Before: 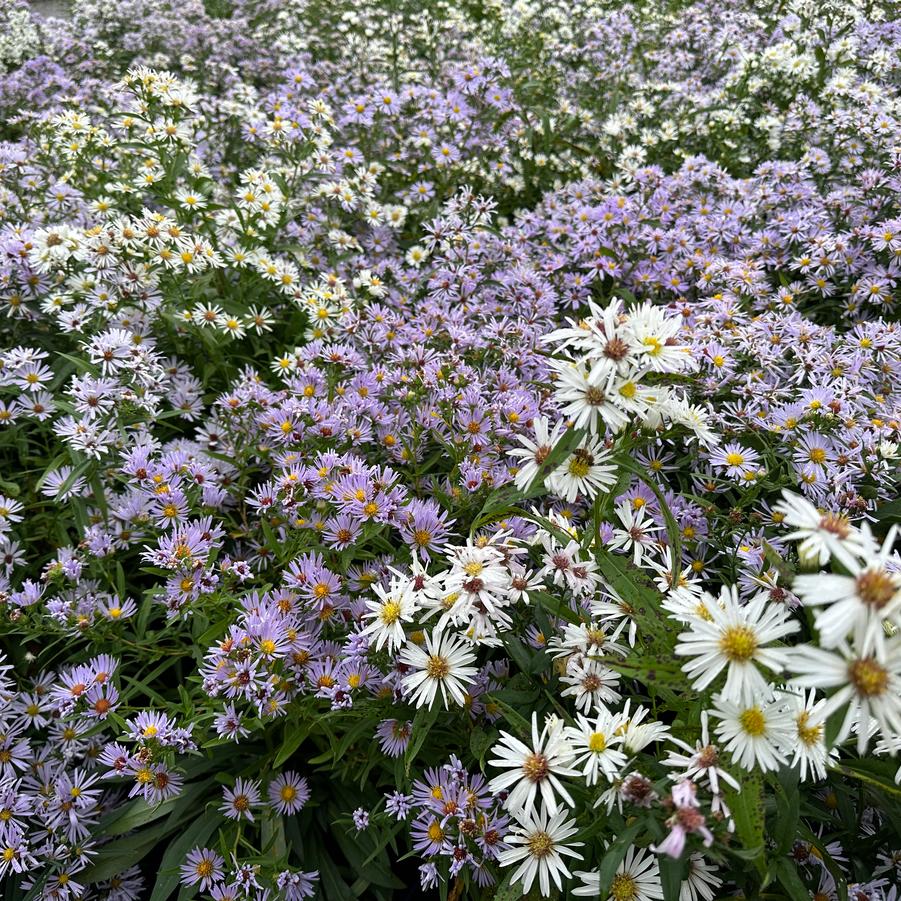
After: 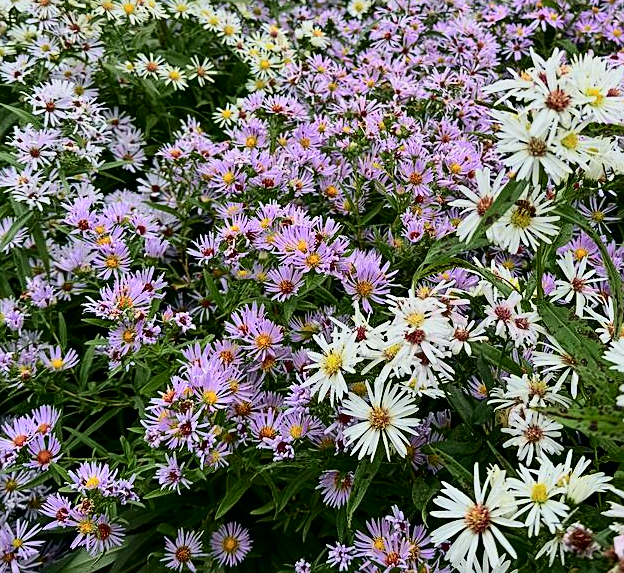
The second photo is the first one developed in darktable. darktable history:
sharpen: on, module defaults
tone curve: curves: ch0 [(0, 0) (0.128, 0.068) (0.292, 0.274) (0.453, 0.507) (0.653, 0.717) (0.785, 0.817) (0.995, 0.917)]; ch1 [(0, 0) (0.384, 0.365) (0.463, 0.447) (0.486, 0.474) (0.503, 0.497) (0.52, 0.525) (0.559, 0.591) (0.583, 0.623) (0.672, 0.699) (0.766, 0.773) (1, 1)]; ch2 [(0, 0) (0.374, 0.344) (0.446, 0.443) (0.501, 0.5) (0.527, 0.549) (0.565, 0.582) (0.624, 0.632) (1, 1)], color space Lab, independent channels, preserve colors none
crop: left 6.488%, top 27.668%, right 24.183%, bottom 8.656%
